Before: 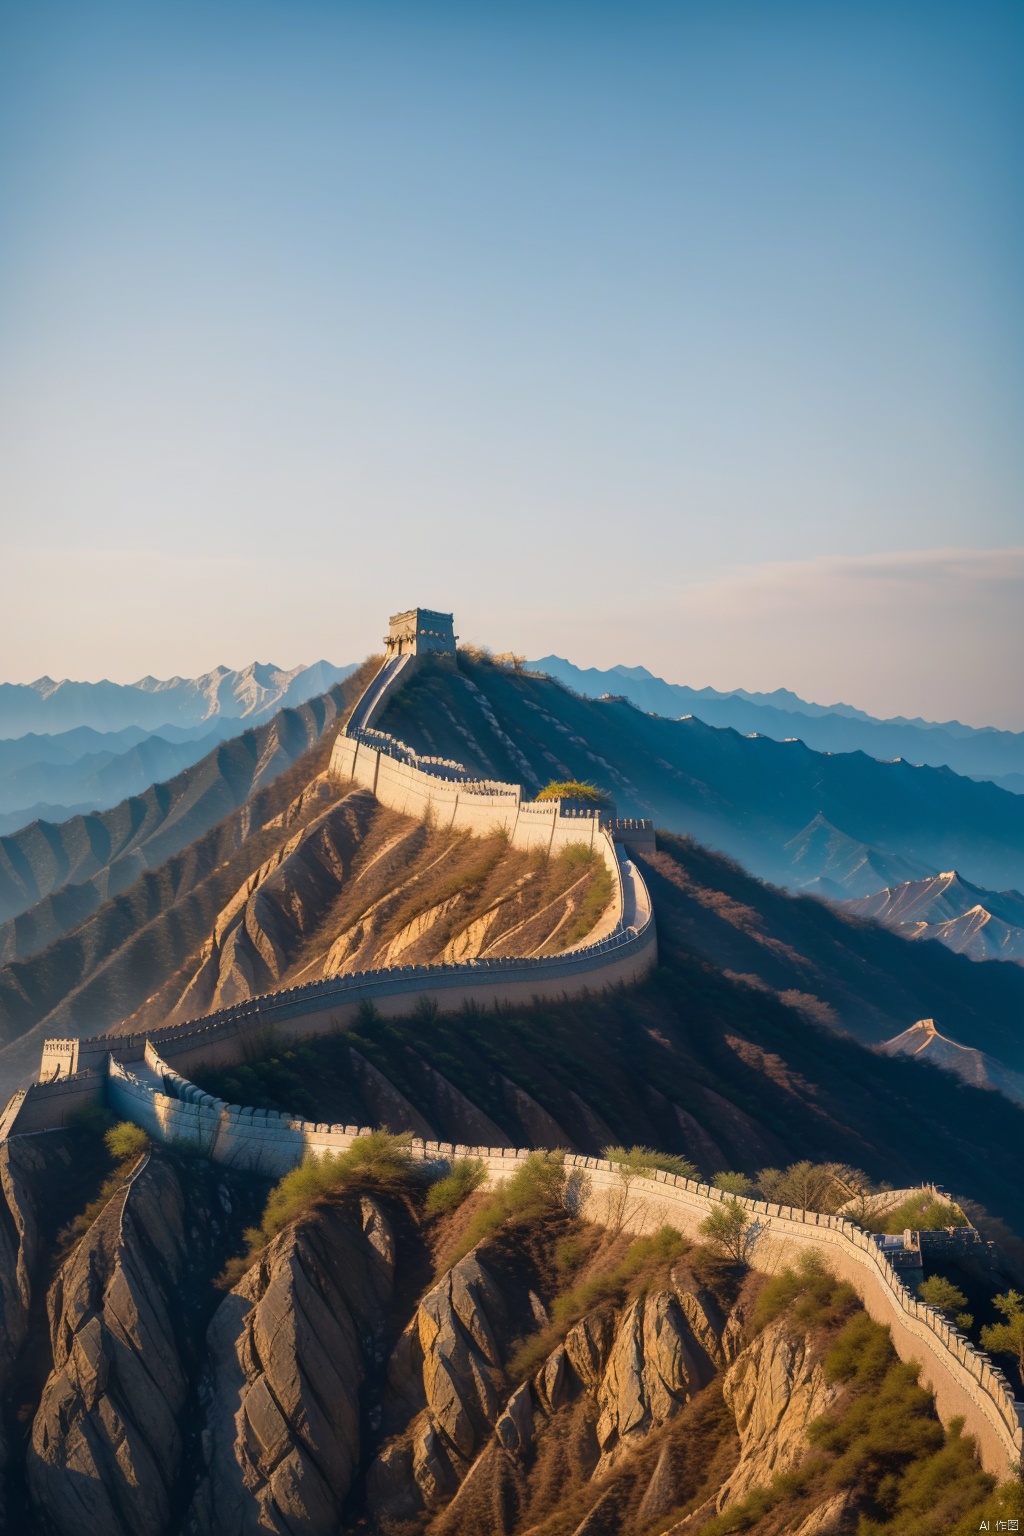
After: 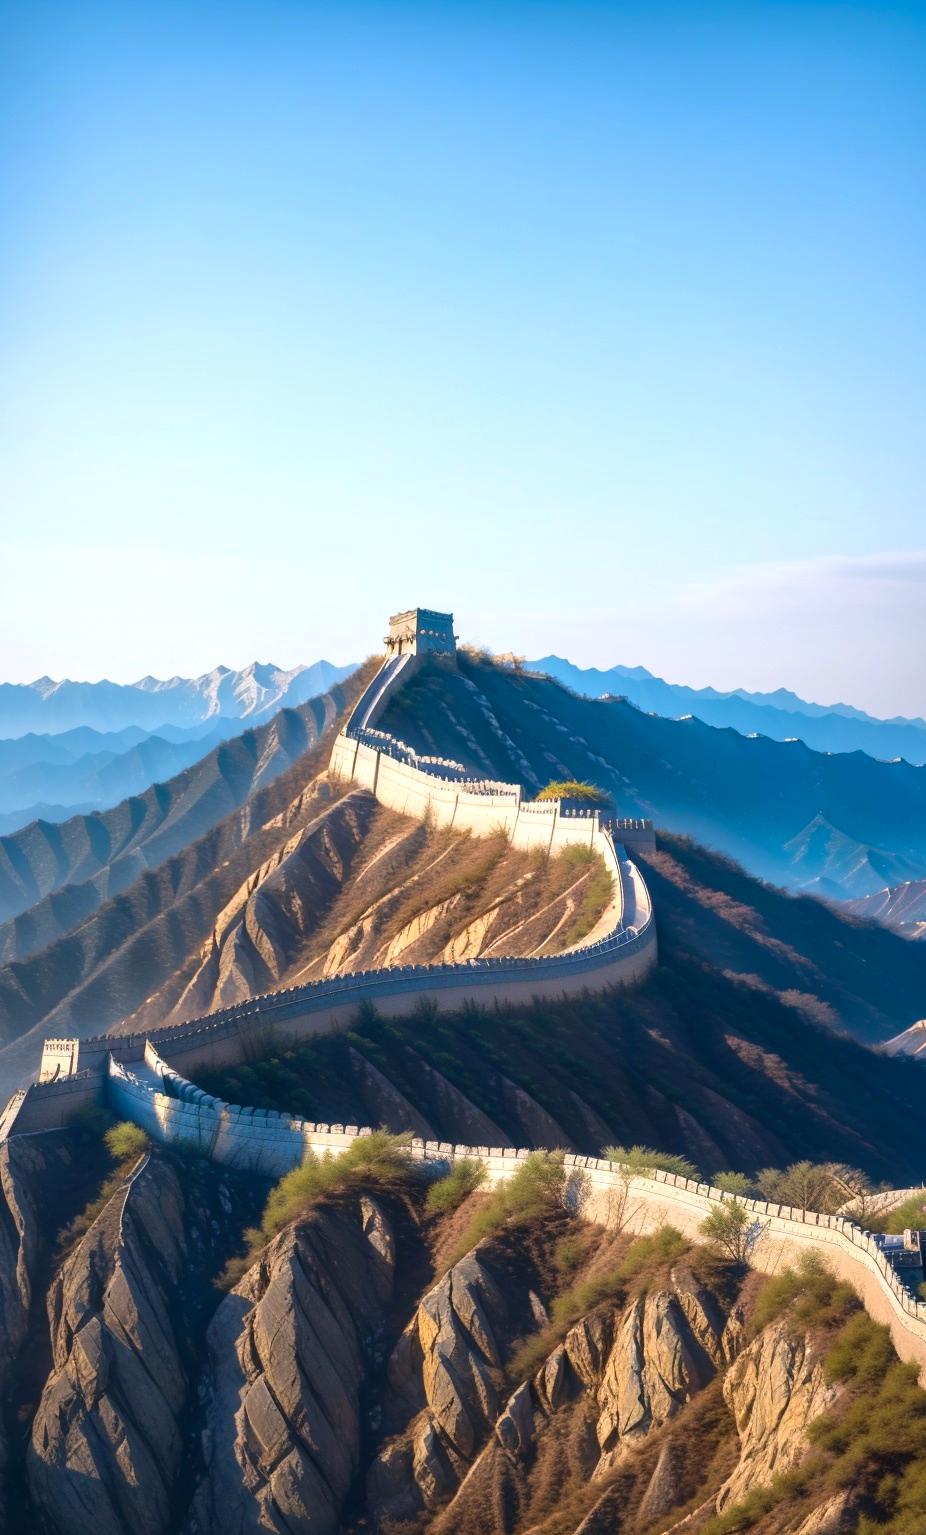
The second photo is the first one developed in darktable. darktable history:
crop: right 9.509%, bottom 0.031%
exposure: exposure 0.6 EV, compensate highlight preservation false
color calibration: x 0.38, y 0.39, temperature 4086.04 K
